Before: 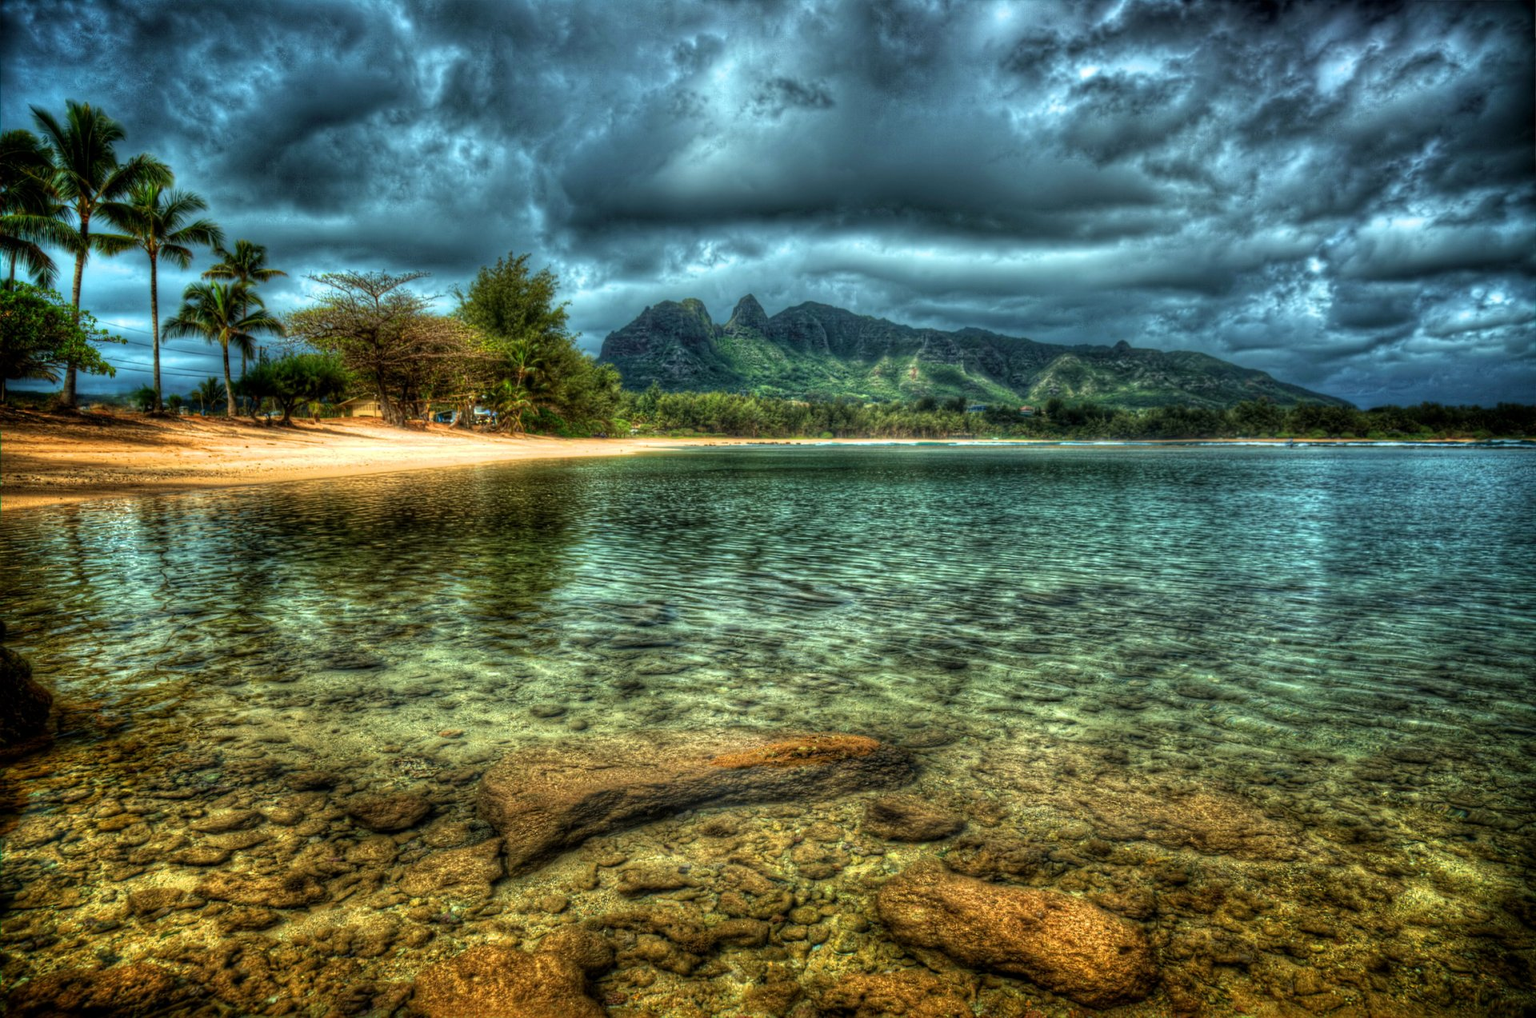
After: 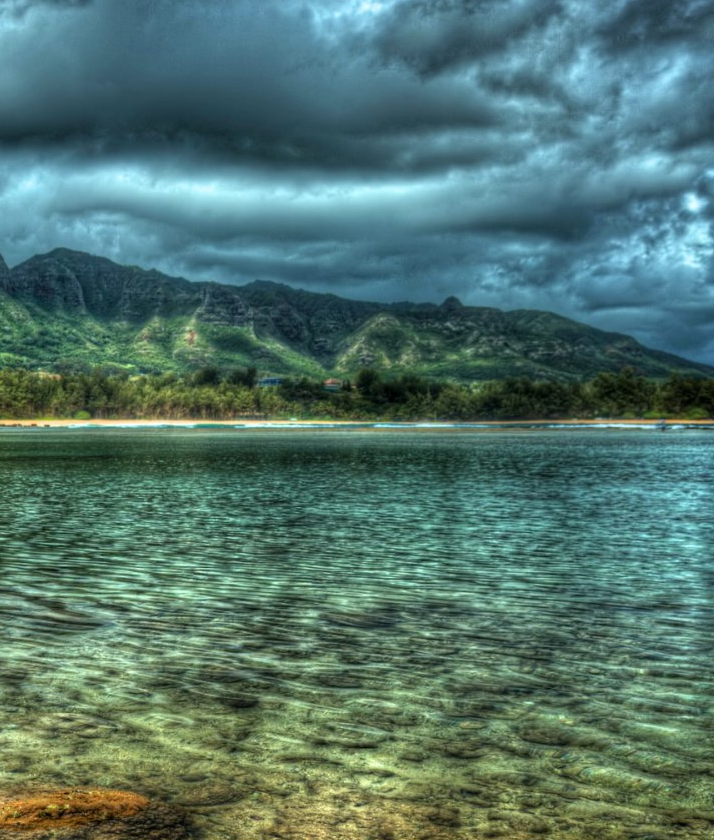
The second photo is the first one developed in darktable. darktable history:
crop and rotate: left 49.531%, top 10.149%, right 13.235%, bottom 23.864%
